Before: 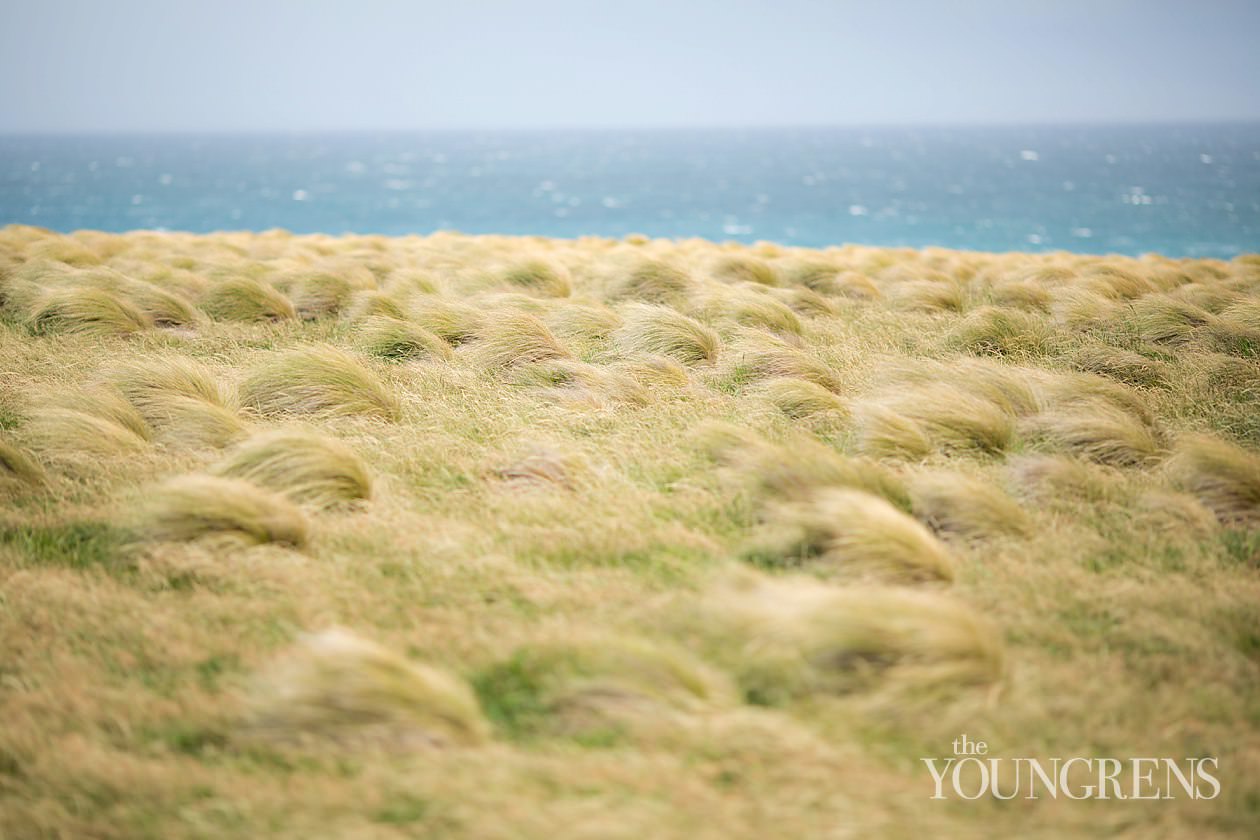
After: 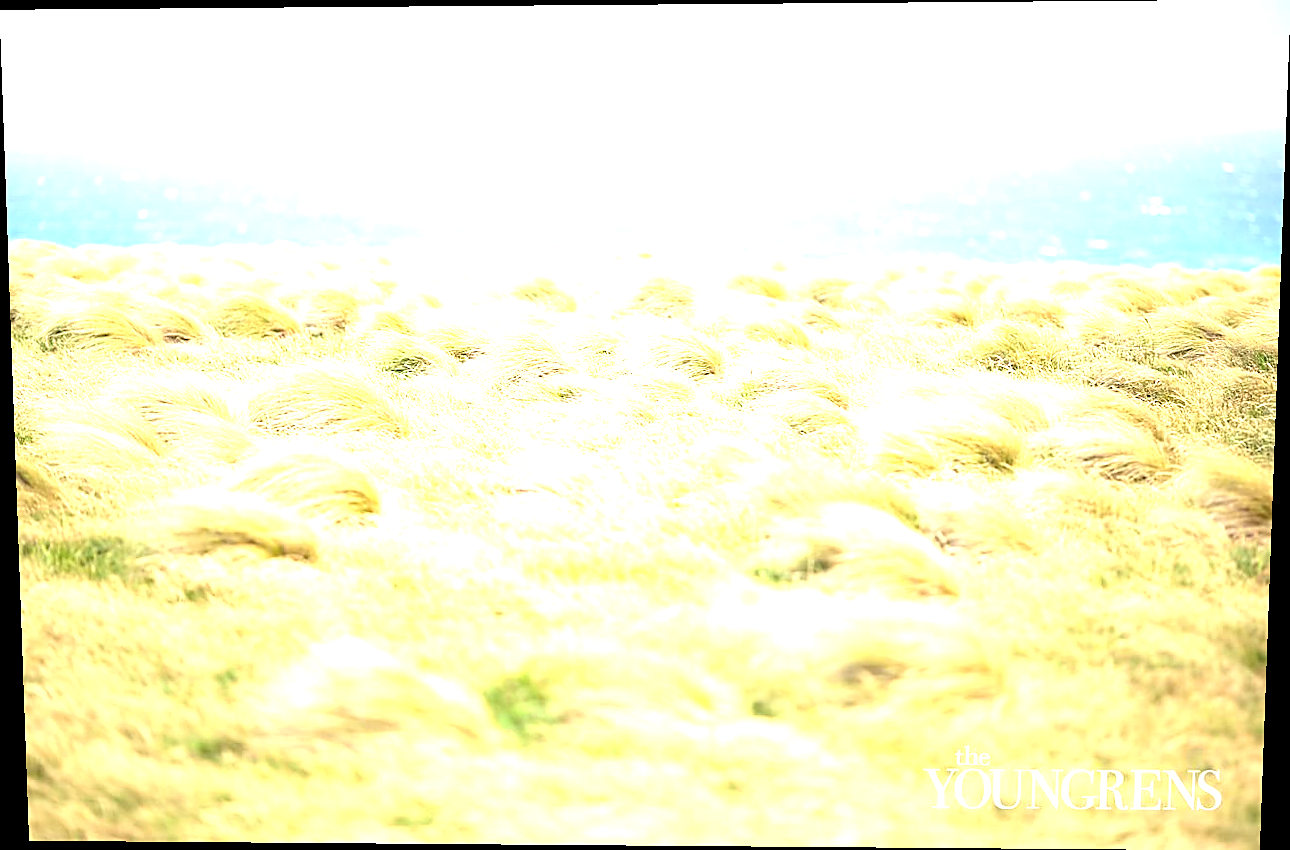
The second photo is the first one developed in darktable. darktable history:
rgb levels: levels [[0.01, 0.419, 0.839], [0, 0.5, 1], [0, 0.5, 1]]
sharpen: radius 1.864, amount 0.398, threshold 1.271
exposure: black level correction 0, exposure 1.55 EV, compensate exposure bias true, compensate highlight preservation false
rotate and perspective: lens shift (vertical) 0.048, lens shift (horizontal) -0.024, automatic cropping off
